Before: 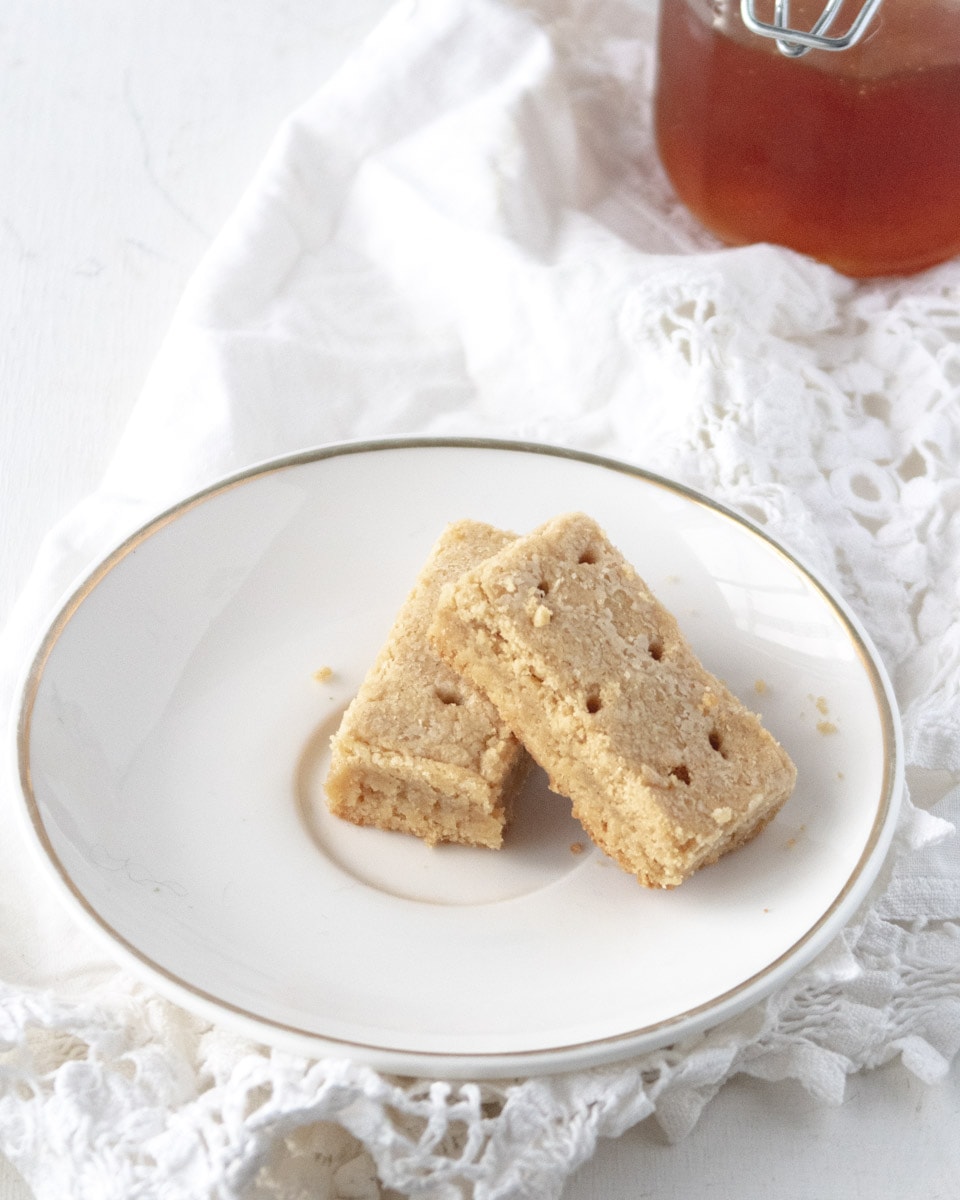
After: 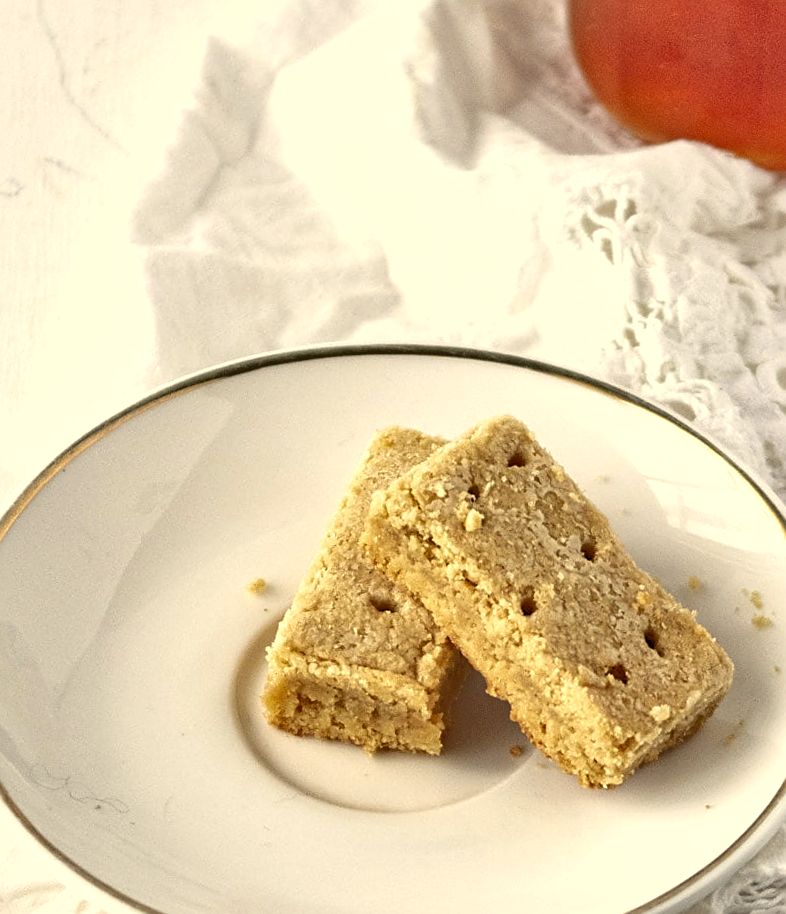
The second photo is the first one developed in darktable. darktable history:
crop and rotate: left 7.196%, top 4.574%, right 10.605%, bottom 13.178%
rotate and perspective: rotation -2°, crop left 0.022, crop right 0.978, crop top 0.049, crop bottom 0.951
local contrast: mode bilateral grid, contrast 20, coarseness 50, detail 120%, midtone range 0.2
shadows and highlights: soften with gaussian
sharpen: on, module defaults
rgb levels: levels [[0.029, 0.461, 0.922], [0, 0.5, 1], [0, 0.5, 1]]
color correction: highlights a* 1.39, highlights b* 17.83
tone equalizer: -7 EV 0.15 EV, -6 EV 0.6 EV, -5 EV 1.15 EV, -4 EV 1.33 EV, -3 EV 1.15 EV, -2 EV 0.6 EV, -1 EV 0.15 EV, mask exposure compensation -0.5 EV
